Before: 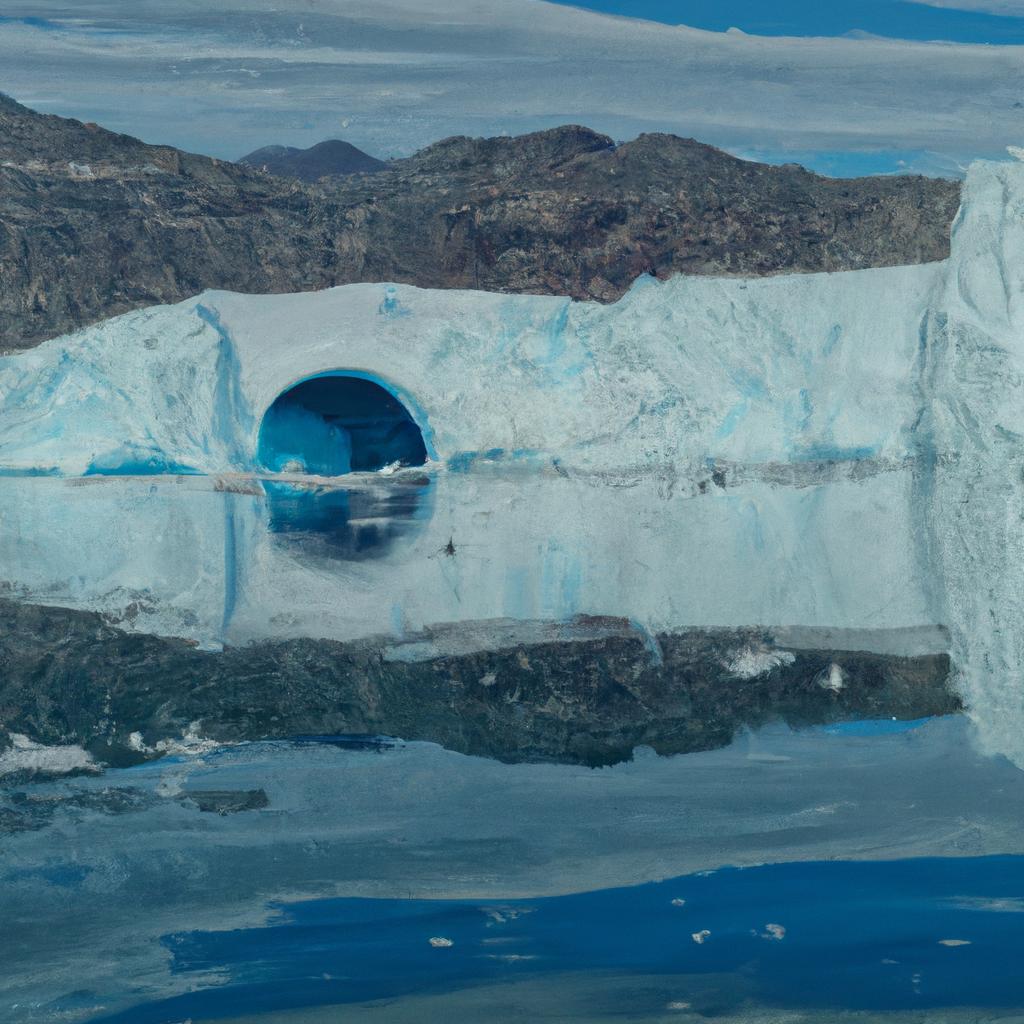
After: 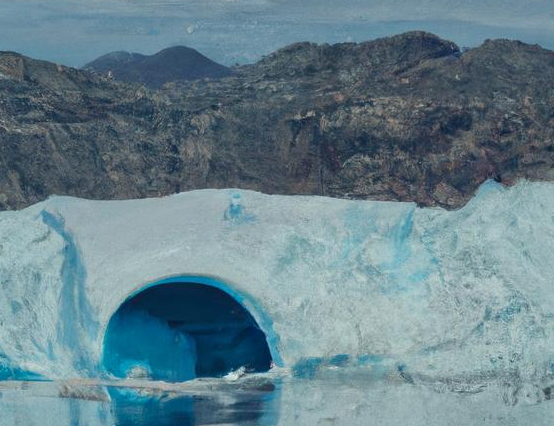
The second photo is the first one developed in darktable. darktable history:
crop: left 15.176%, top 9.249%, right 30.646%, bottom 49.143%
shadows and highlights: soften with gaussian
